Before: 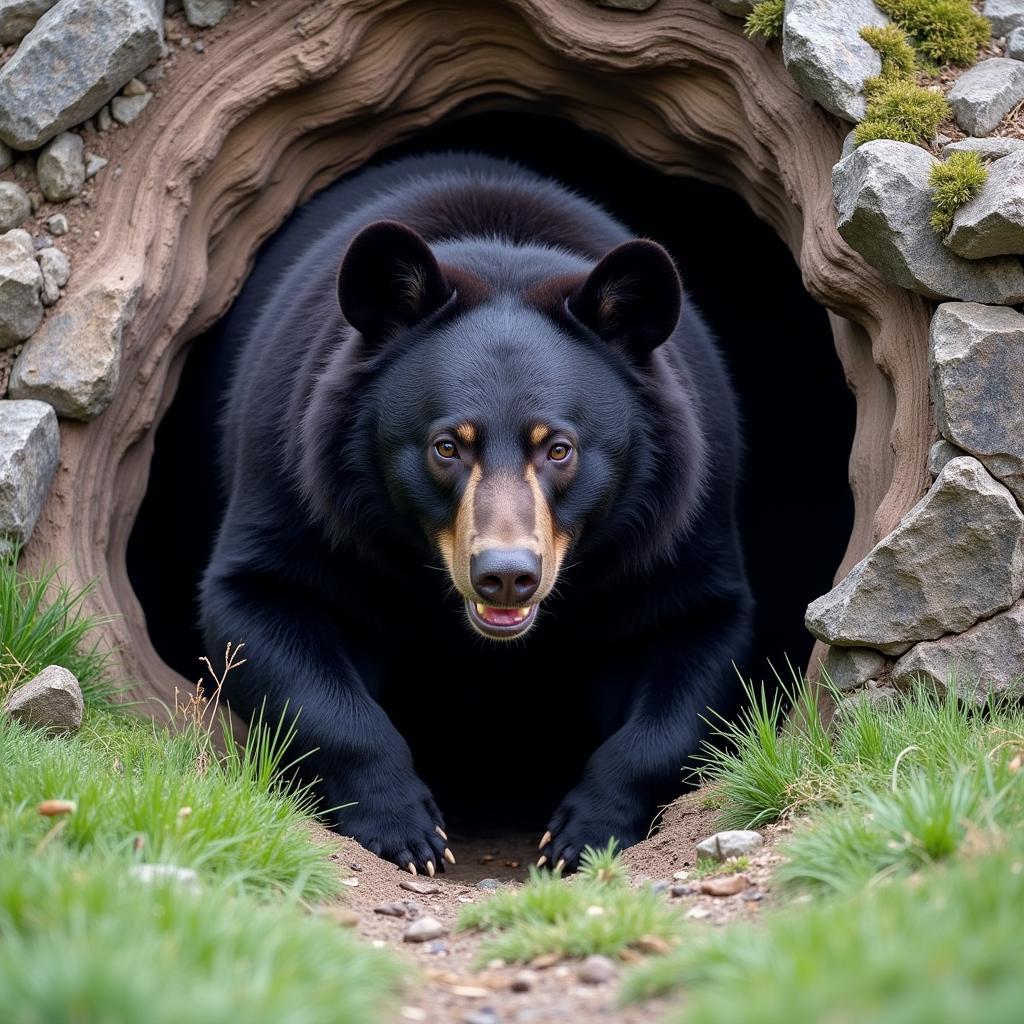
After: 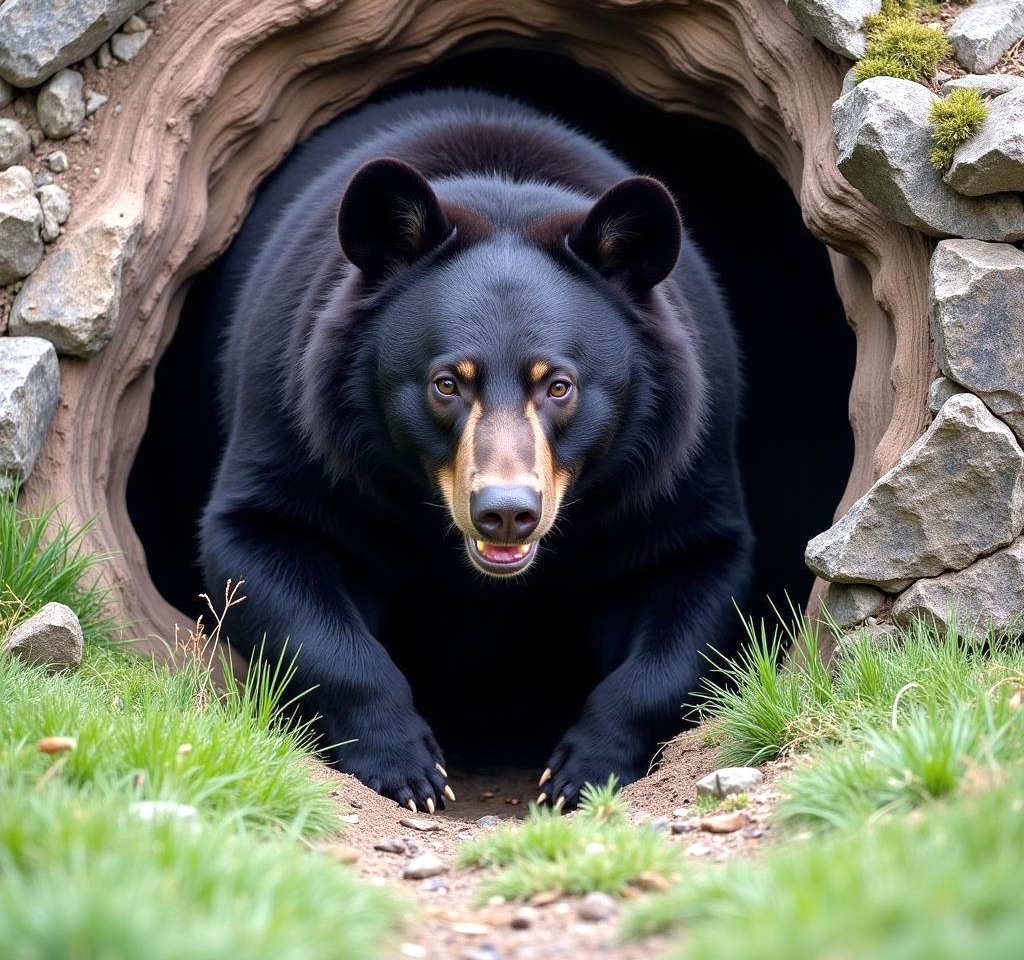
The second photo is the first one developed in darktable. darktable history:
crop and rotate: top 6.25%
exposure: black level correction 0, exposure 0.5 EV, compensate exposure bias true, compensate highlight preservation false
